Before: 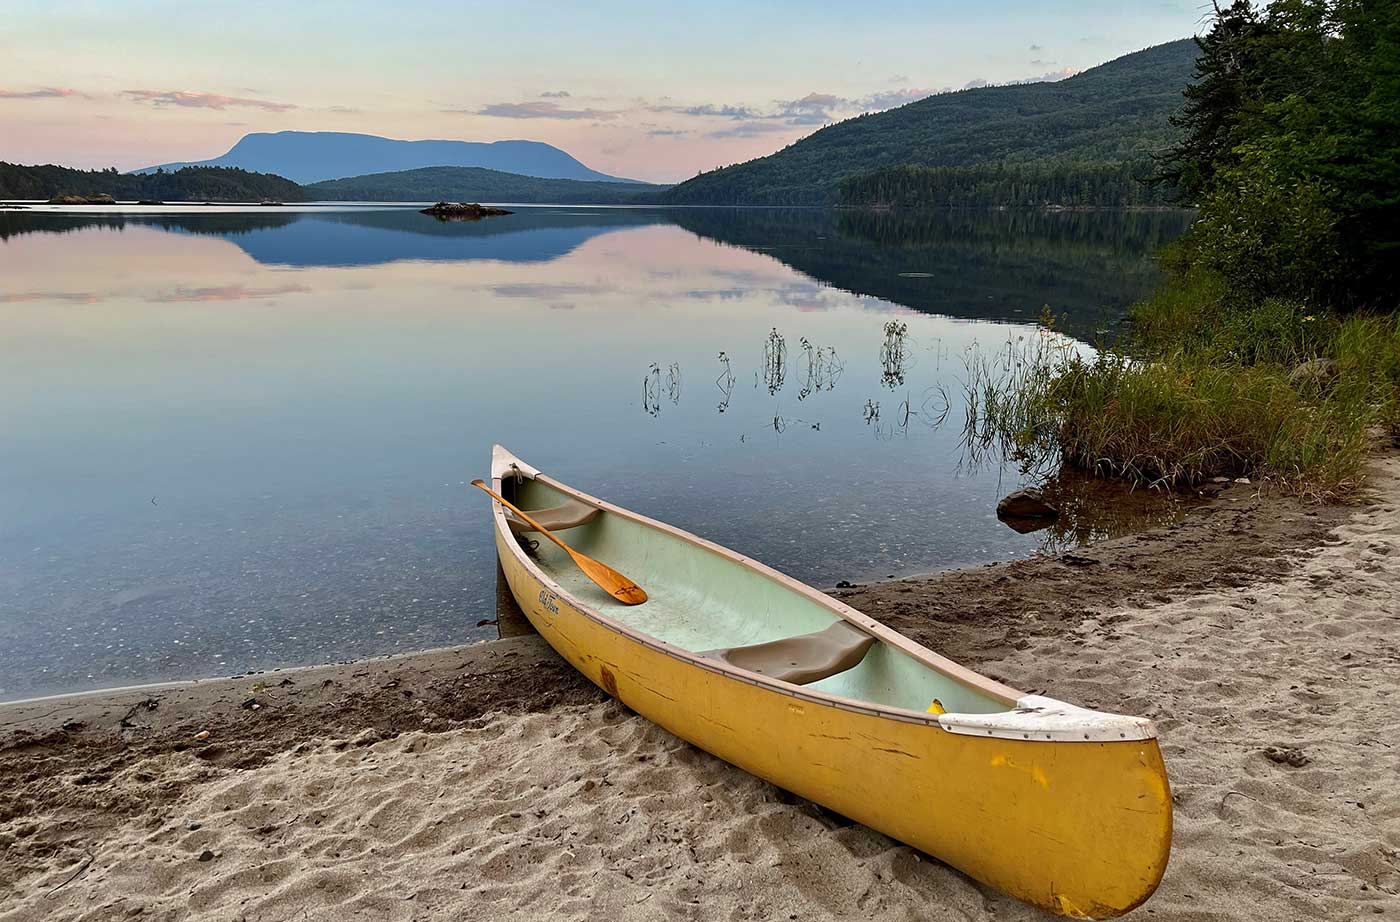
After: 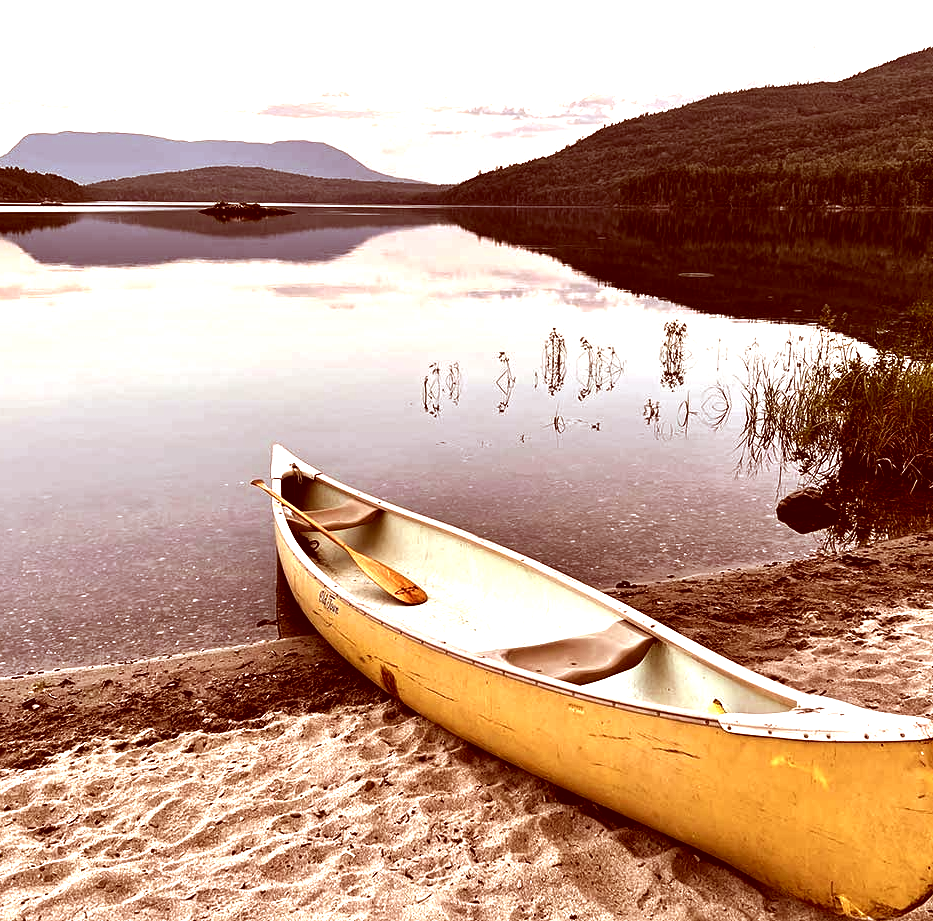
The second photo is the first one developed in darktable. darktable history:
crop and rotate: left 15.754%, right 17.579%
color correction: highlights a* 9.03, highlights b* 8.71, shadows a* 40, shadows b* 40, saturation 0.8
exposure: black level correction -0.002, exposure 1.115 EV, compensate highlight preservation false
contrast brightness saturation: saturation -0.05
levels: levels [0.101, 0.578, 0.953]
